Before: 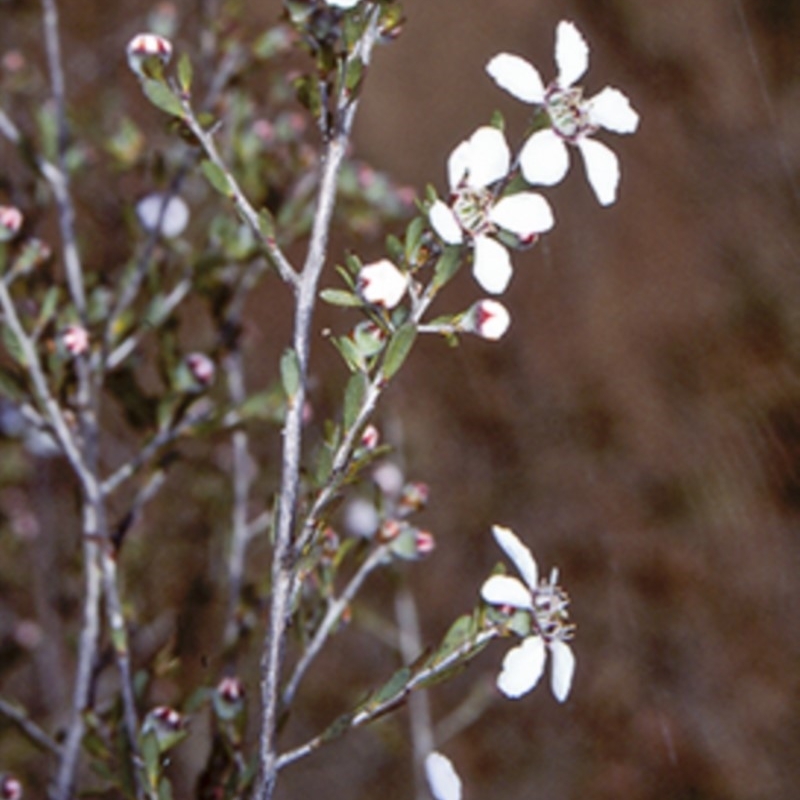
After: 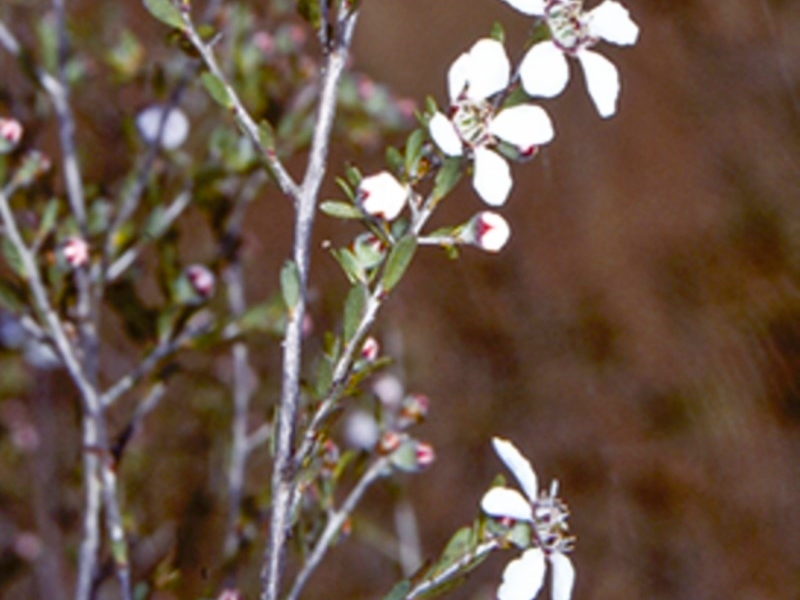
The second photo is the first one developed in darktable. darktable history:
shadows and highlights: shadows -0.364, highlights 41.9
contrast brightness saturation: contrast 0.008, saturation -0.068
crop: top 11.02%, bottom 13.878%
color balance rgb: linear chroma grading › global chroma 14.497%, perceptual saturation grading › global saturation 20%, perceptual saturation grading › highlights -24.818%, perceptual saturation grading › shadows 25.205%
